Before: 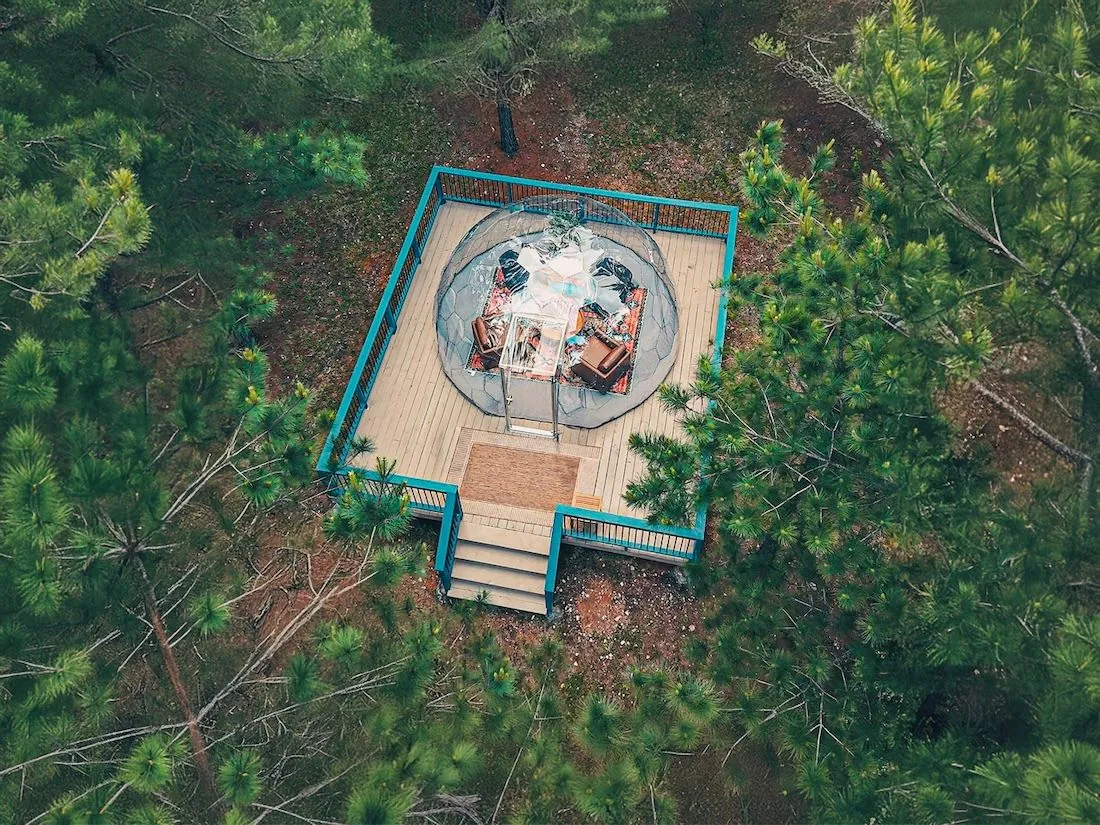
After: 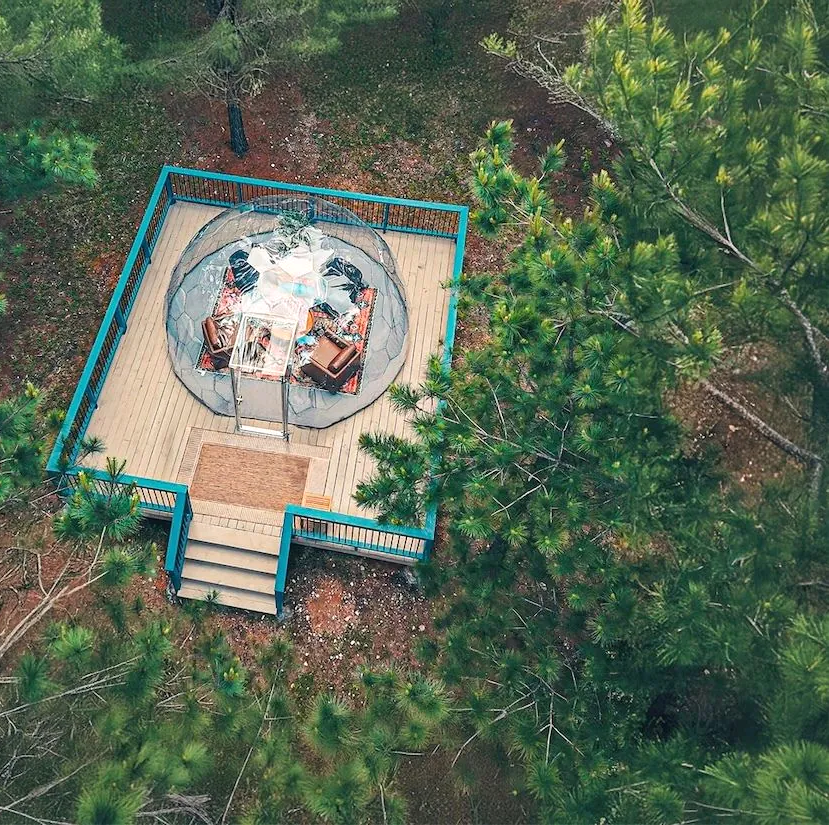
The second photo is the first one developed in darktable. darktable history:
exposure: exposure 0.207 EV, compensate highlight preservation false
crop and rotate: left 24.6%
